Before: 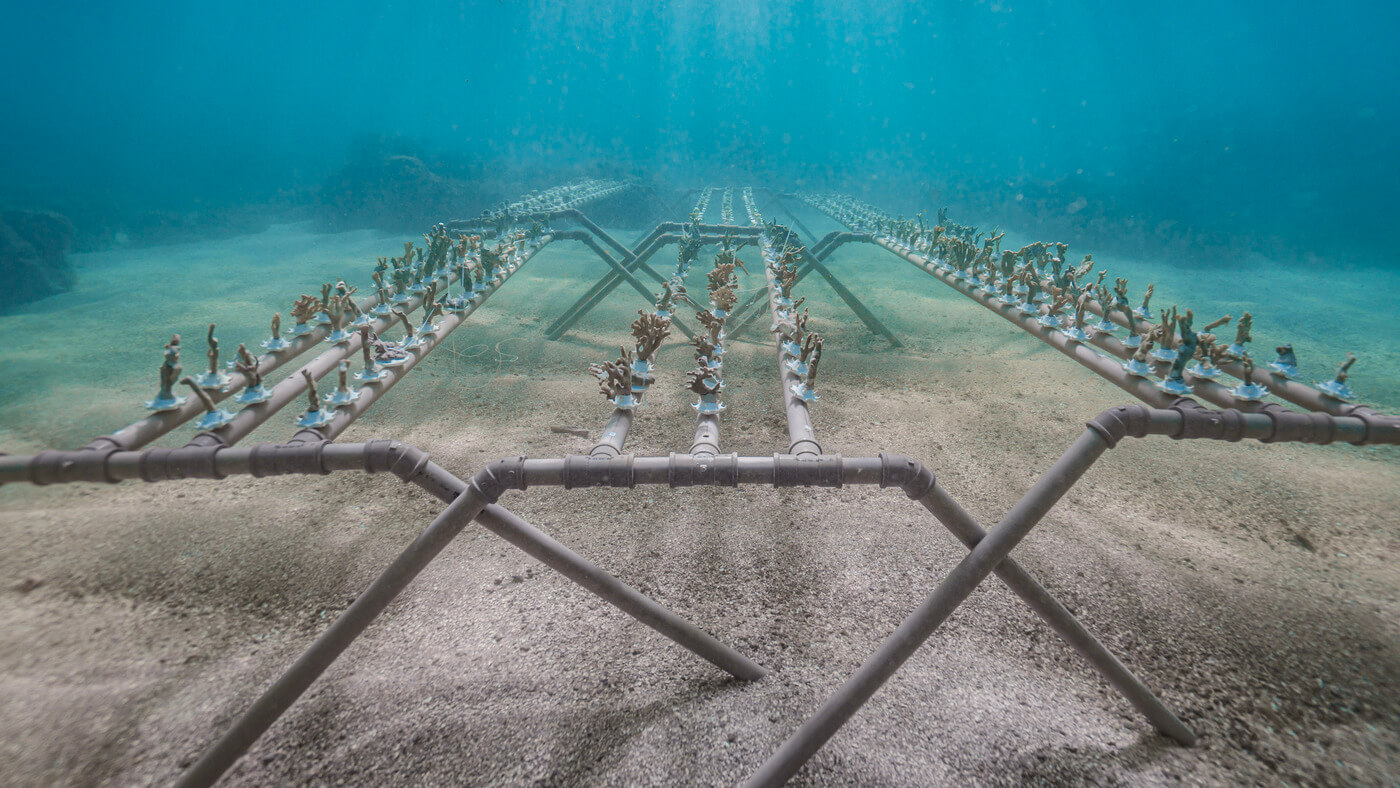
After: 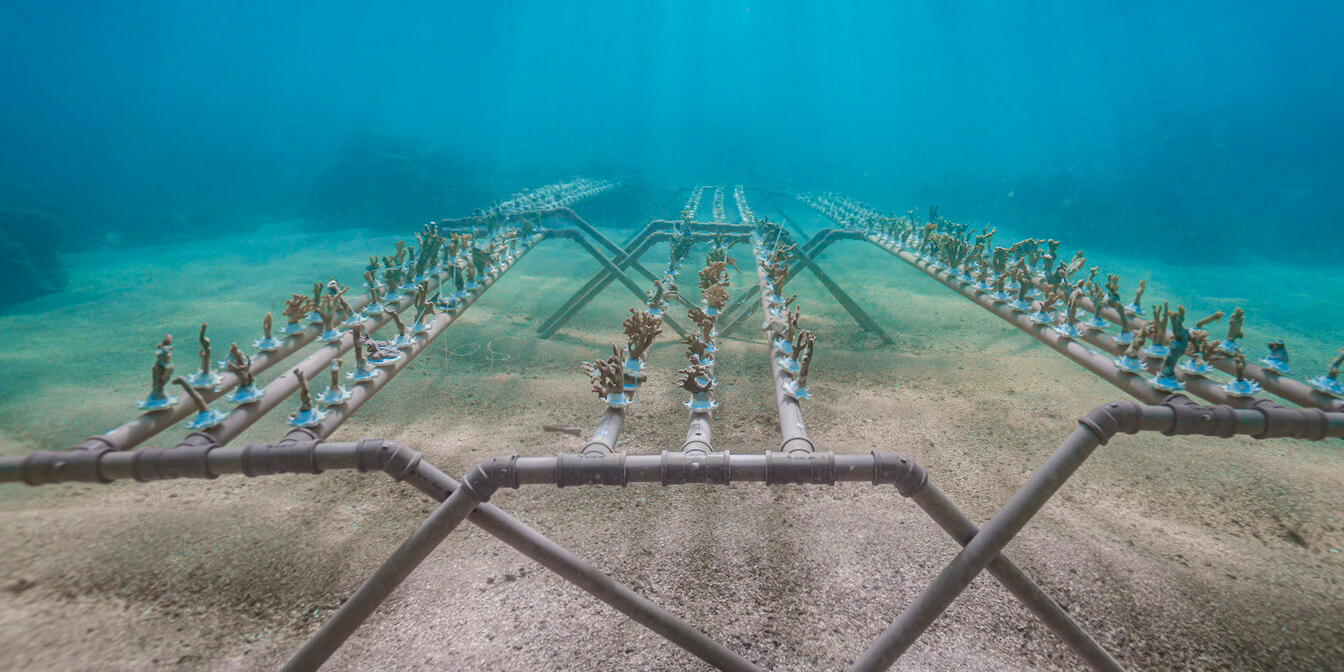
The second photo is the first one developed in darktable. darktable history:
color correction: saturation 1.34
crop and rotate: angle 0.2°, left 0.275%, right 3.127%, bottom 14.18%
